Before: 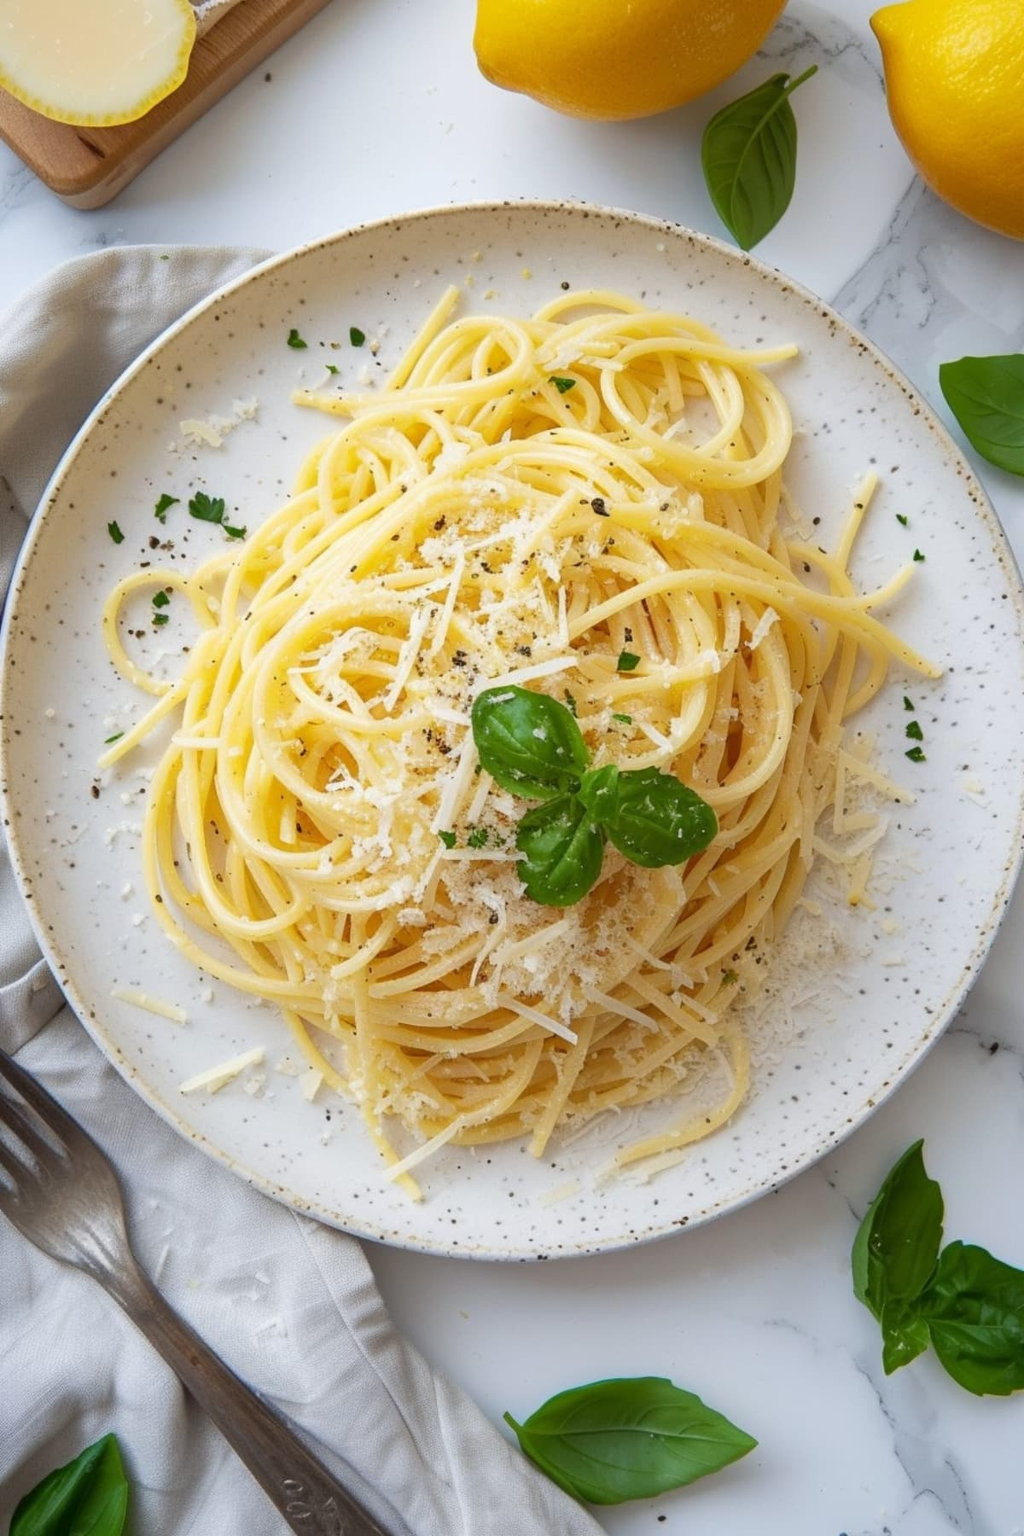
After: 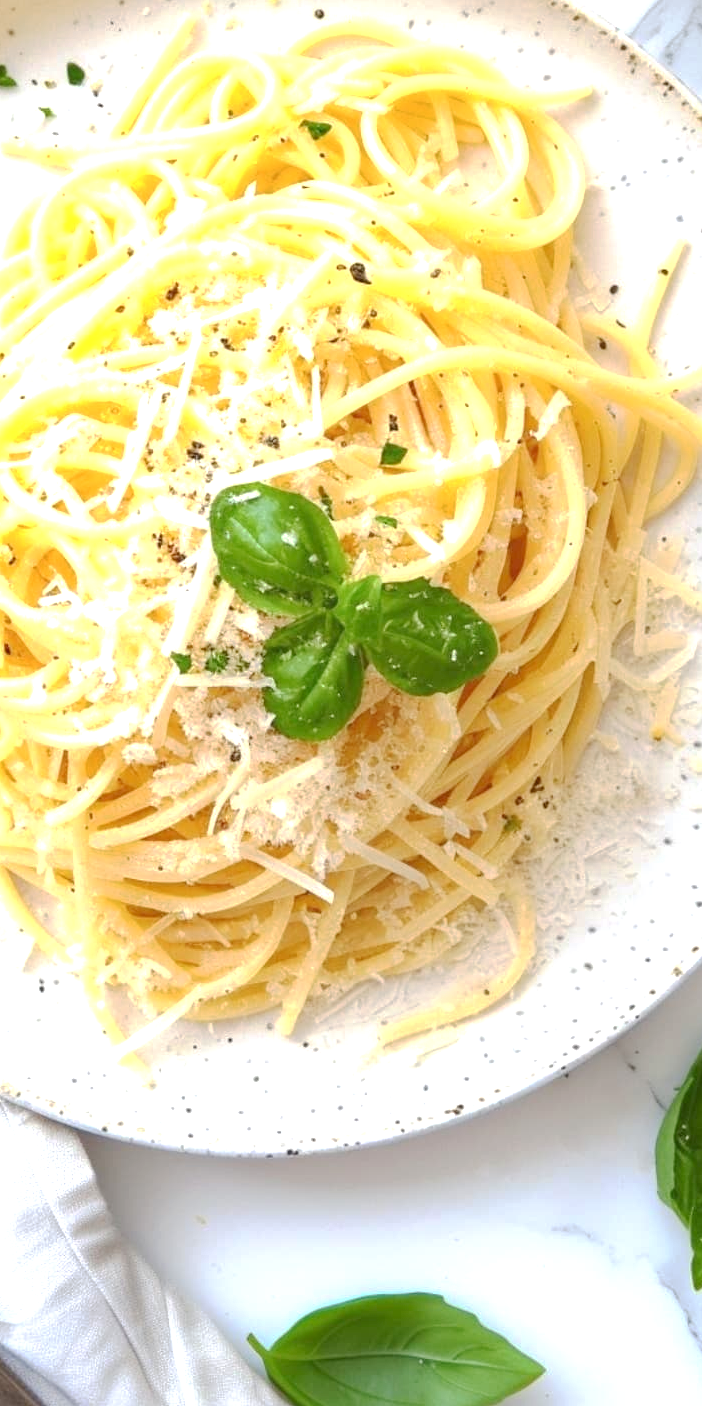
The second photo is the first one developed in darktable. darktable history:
crop and rotate: left 28.661%, top 17.878%, right 12.803%, bottom 3.977%
base curve: curves: ch0 [(0, 0) (0.235, 0.266) (0.503, 0.496) (0.786, 0.72) (1, 1)], preserve colors none
exposure: black level correction 0, exposure 0.951 EV, compensate highlight preservation false
